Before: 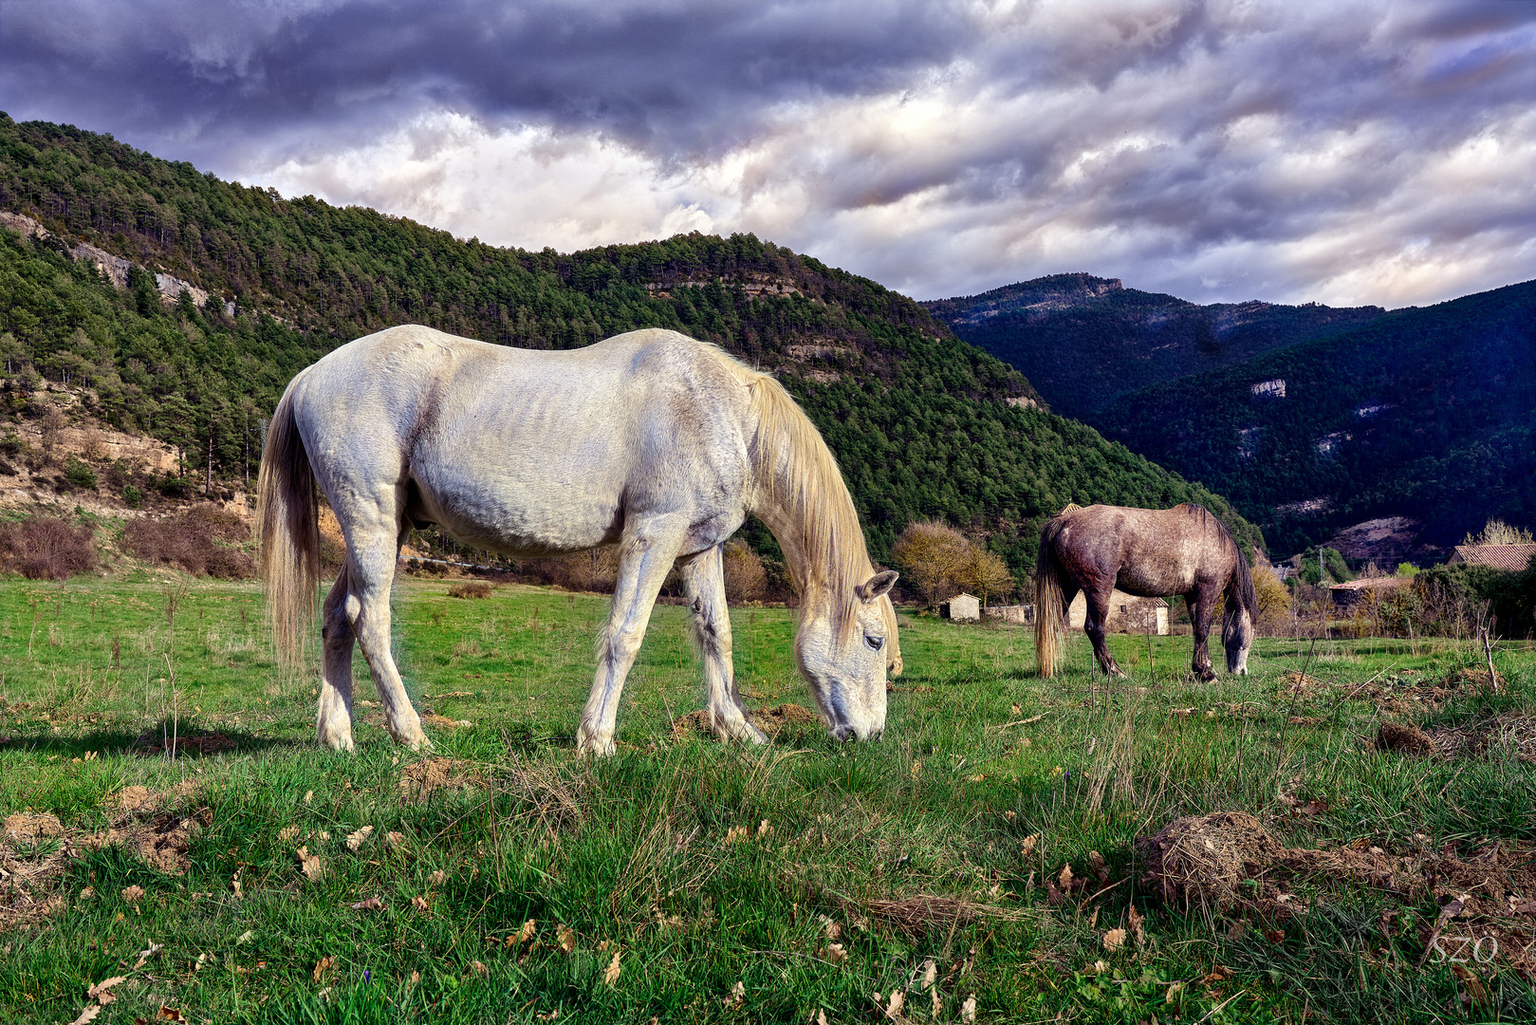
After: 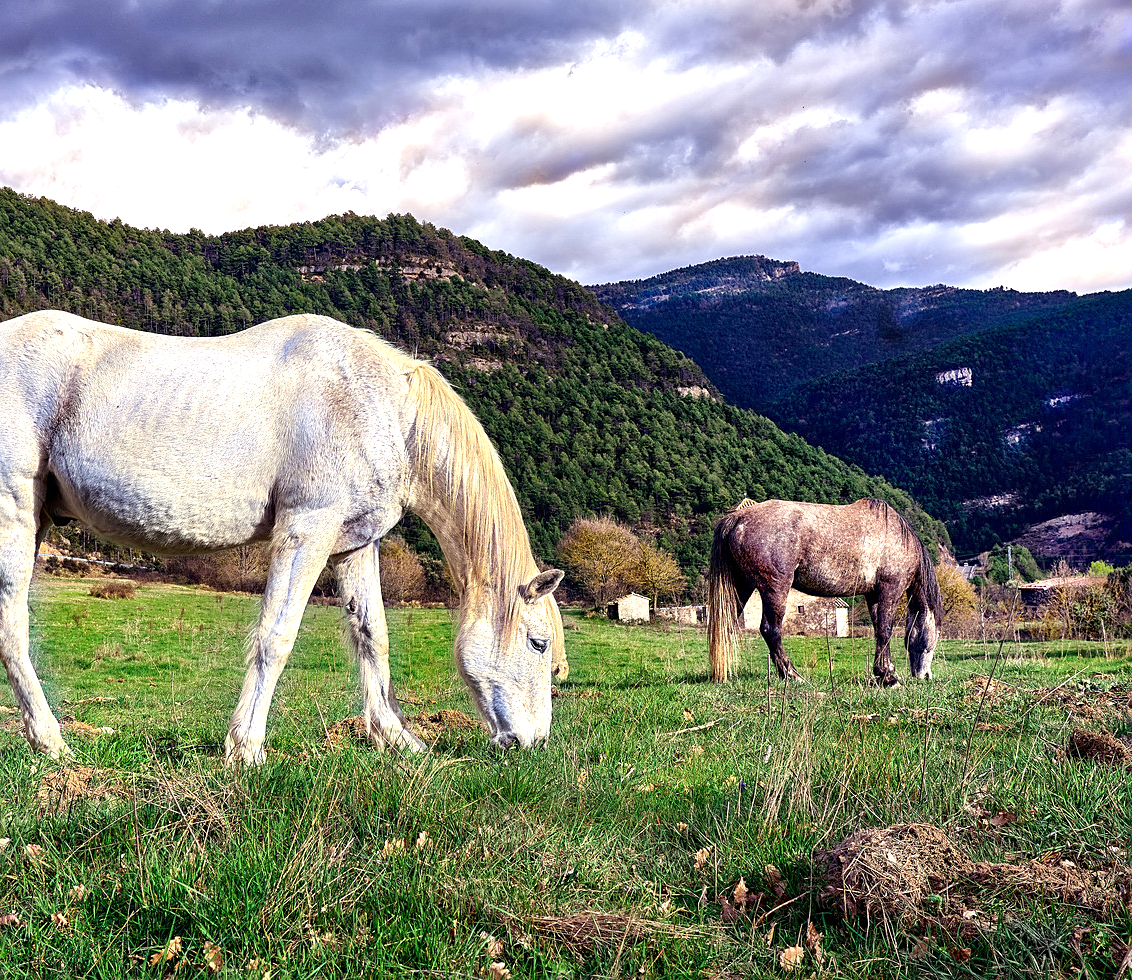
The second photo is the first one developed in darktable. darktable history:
exposure: exposure 0.661 EV, compensate highlight preservation false
crop and rotate: left 23.7%, top 2.98%, right 6.332%, bottom 6.219%
sharpen: radius 1.814, amount 0.4, threshold 1.39
